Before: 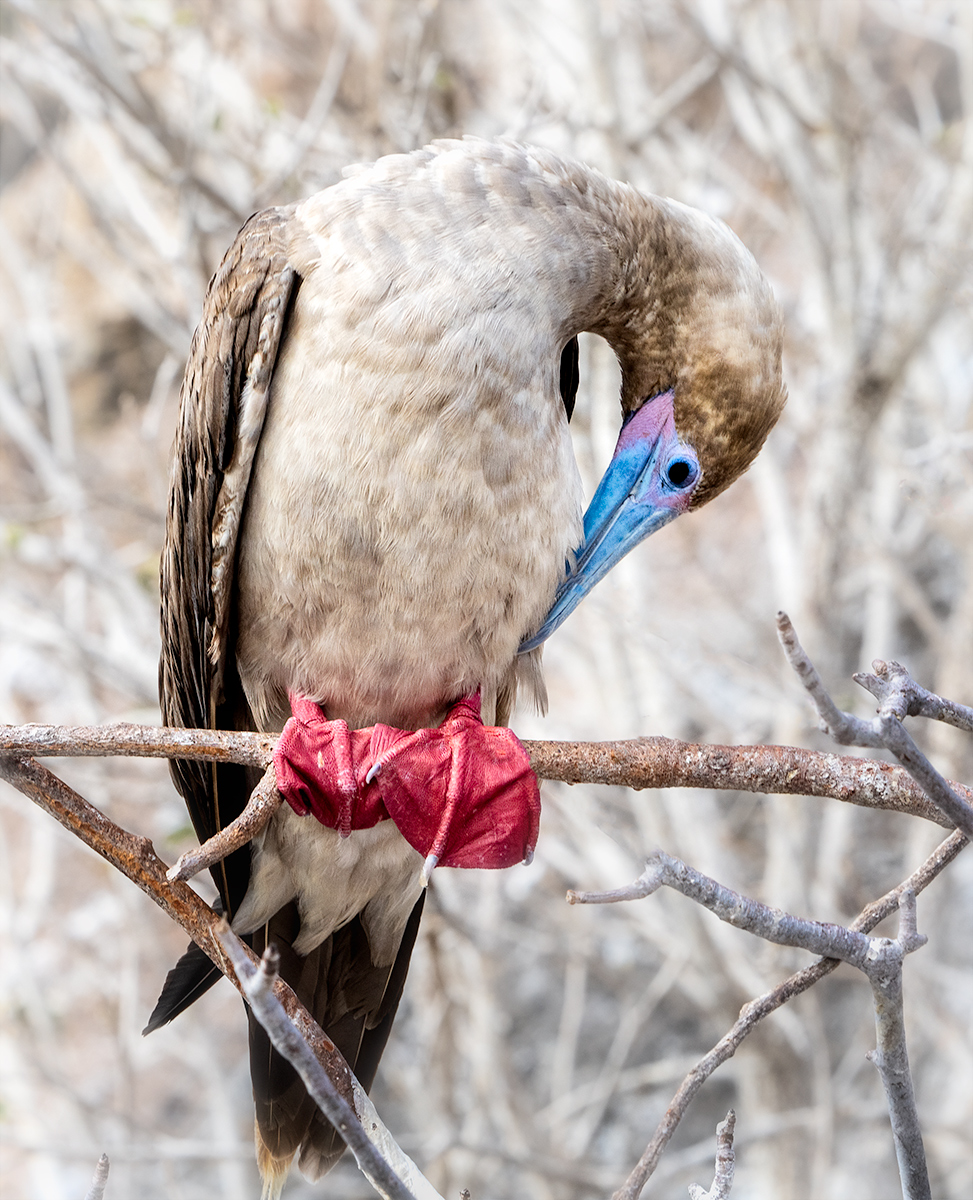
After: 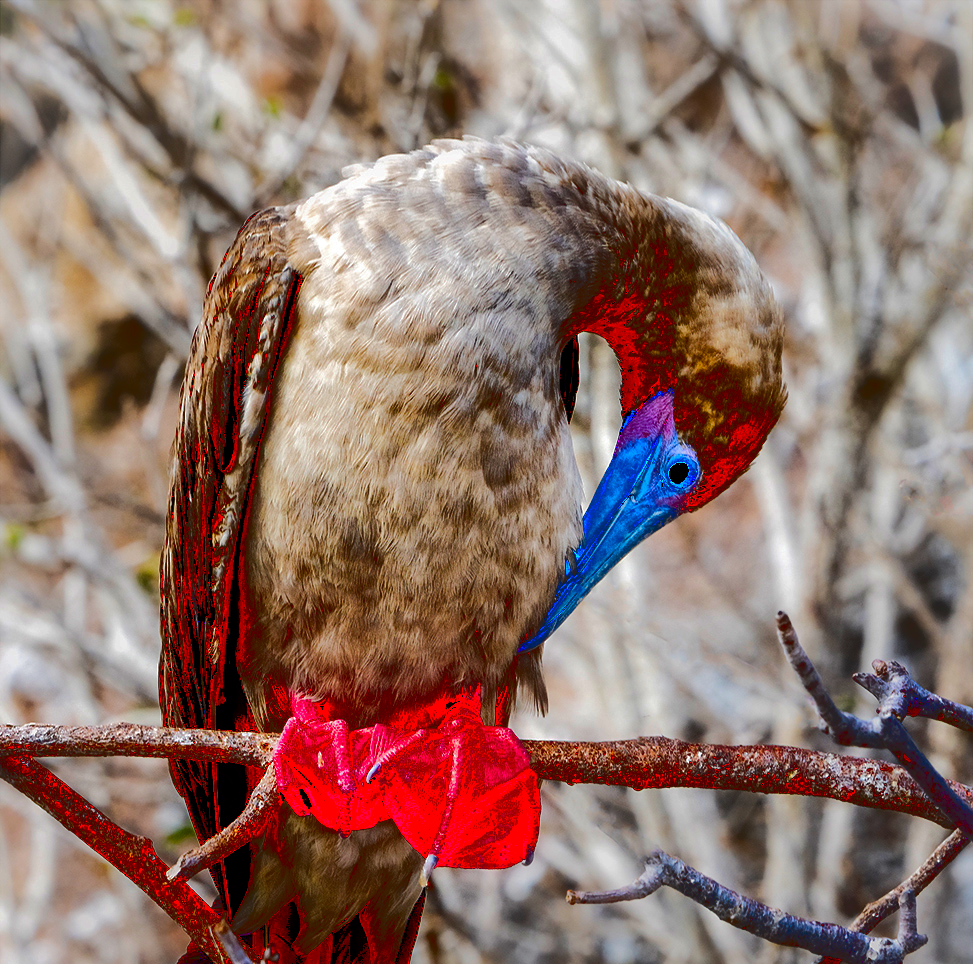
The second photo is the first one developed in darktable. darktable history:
contrast brightness saturation: brightness -1, saturation 0.992
crop: bottom 19.665%
shadows and highlights: on, module defaults
tone curve: curves: ch0 [(0, 0) (0.003, 0.058) (0.011, 0.061) (0.025, 0.065) (0.044, 0.076) (0.069, 0.083) (0.1, 0.09) (0.136, 0.102) (0.177, 0.145) (0.224, 0.196) (0.277, 0.278) (0.335, 0.375) (0.399, 0.486) (0.468, 0.578) (0.543, 0.651) (0.623, 0.717) (0.709, 0.783) (0.801, 0.838) (0.898, 0.91) (1, 1)], color space Lab, linked channels, preserve colors none
